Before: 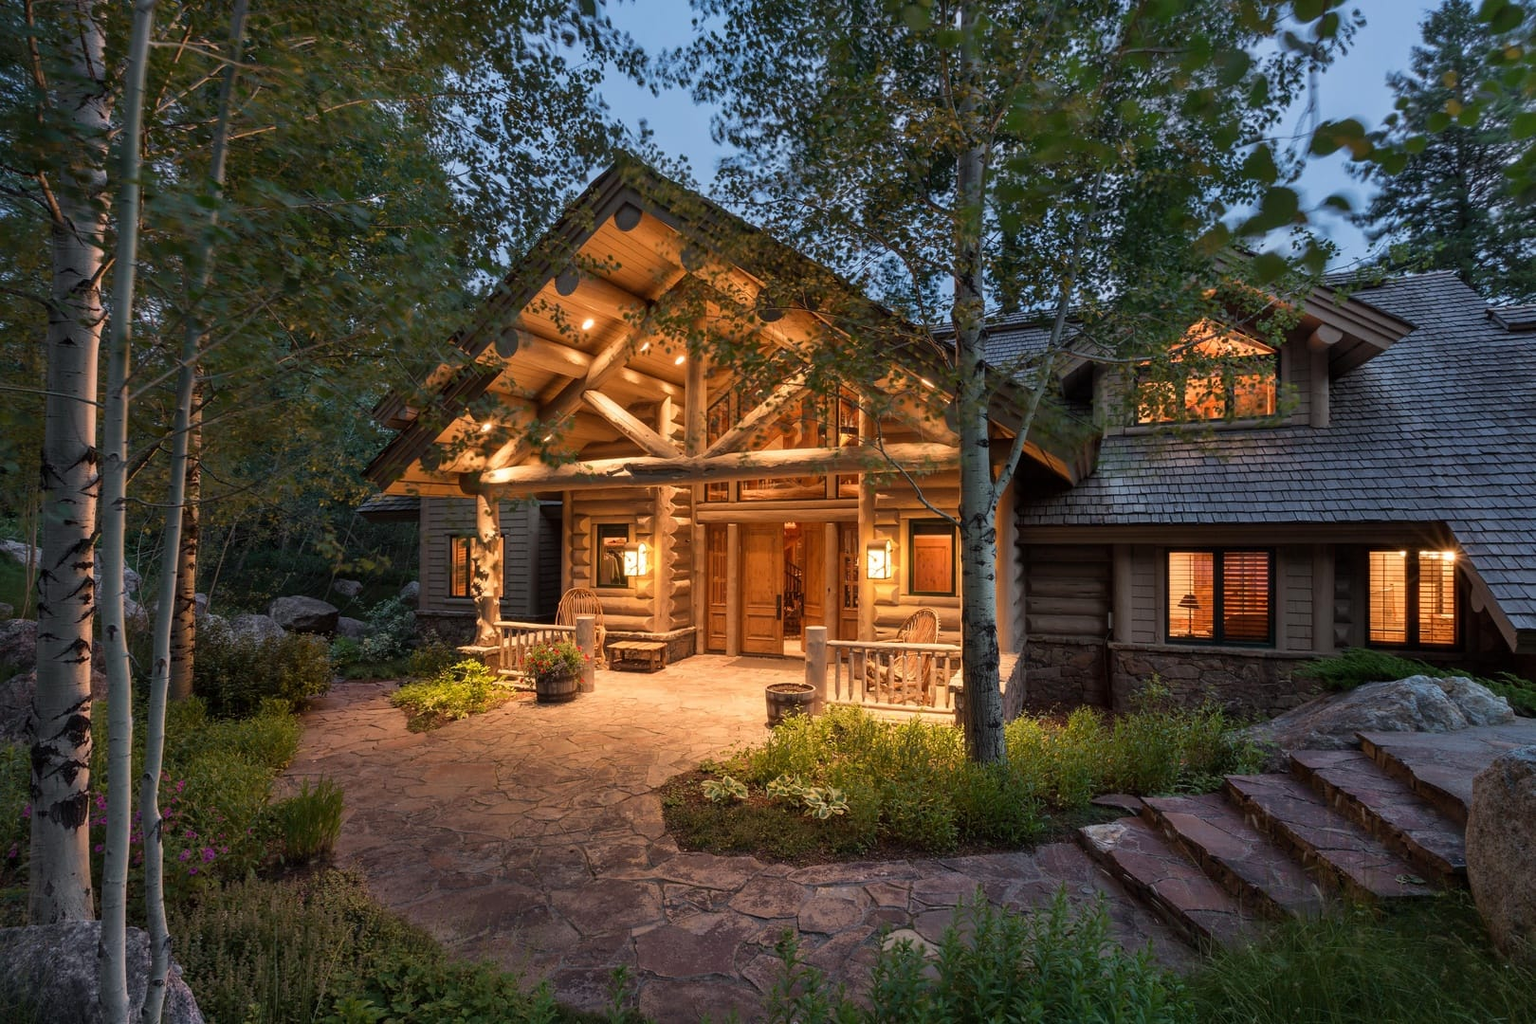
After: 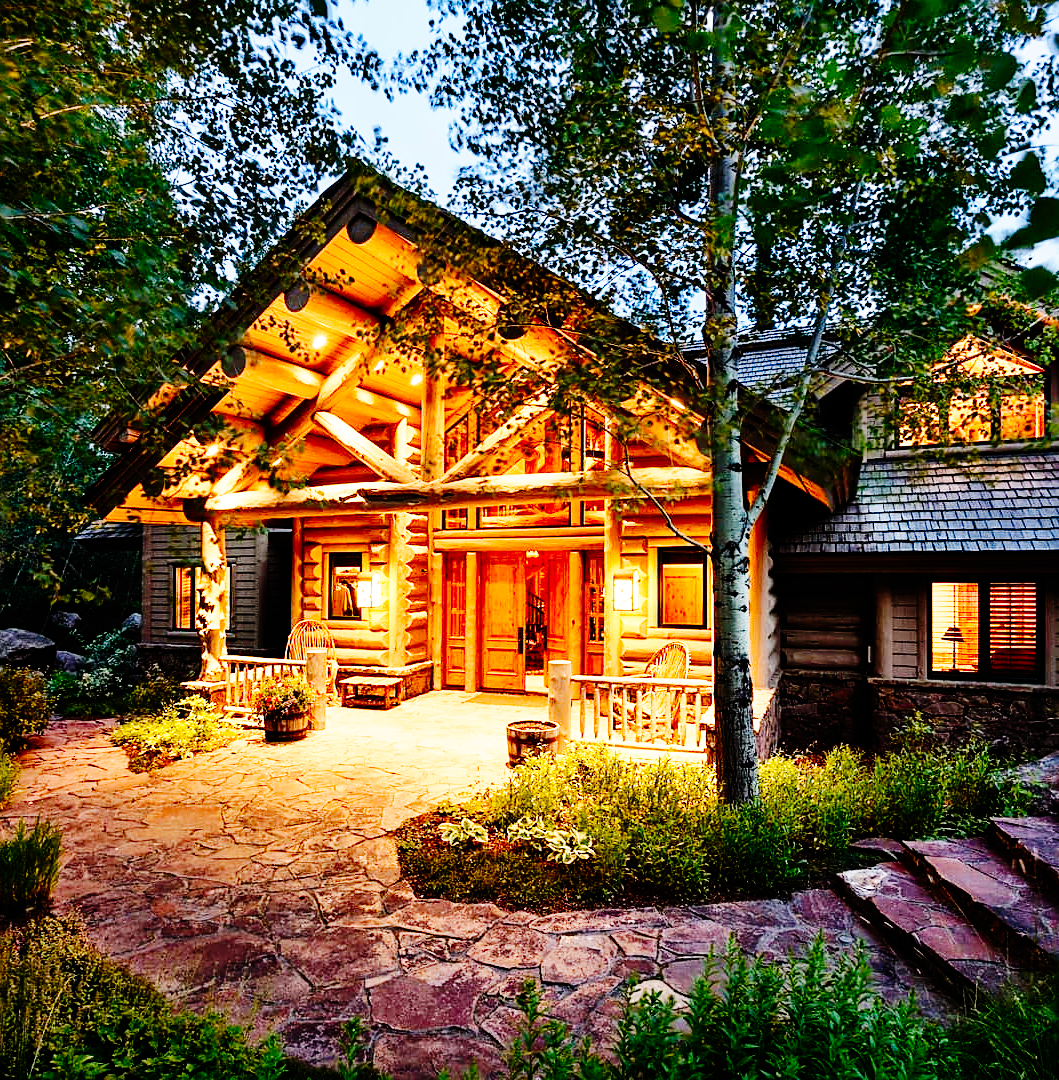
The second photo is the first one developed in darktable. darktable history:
crop and rotate: left 18.622%, right 15.996%
contrast brightness saturation: saturation 0.097
tone curve: curves: ch0 [(0, 0) (0.003, 0) (0.011, 0.002) (0.025, 0.004) (0.044, 0.007) (0.069, 0.015) (0.1, 0.025) (0.136, 0.04) (0.177, 0.09) (0.224, 0.152) (0.277, 0.239) (0.335, 0.335) (0.399, 0.43) (0.468, 0.524) (0.543, 0.621) (0.623, 0.712) (0.709, 0.792) (0.801, 0.871) (0.898, 0.951) (1, 1)], preserve colors none
base curve: curves: ch0 [(0, 0) (0, 0) (0.002, 0.001) (0.008, 0.003) (0.019, 0.011) (0.037, 0.037) (0.064, 0.11) (0.102, 0.232) (0.152, 0.379) (0.216, 0.524) (0.296, 0.665) (0.394, 0.789) (0.512, 0.881) (0.651, 0.945) (0.813, 0.986) (1, 1)], preserve colors none
sharpen: on, module defaults
